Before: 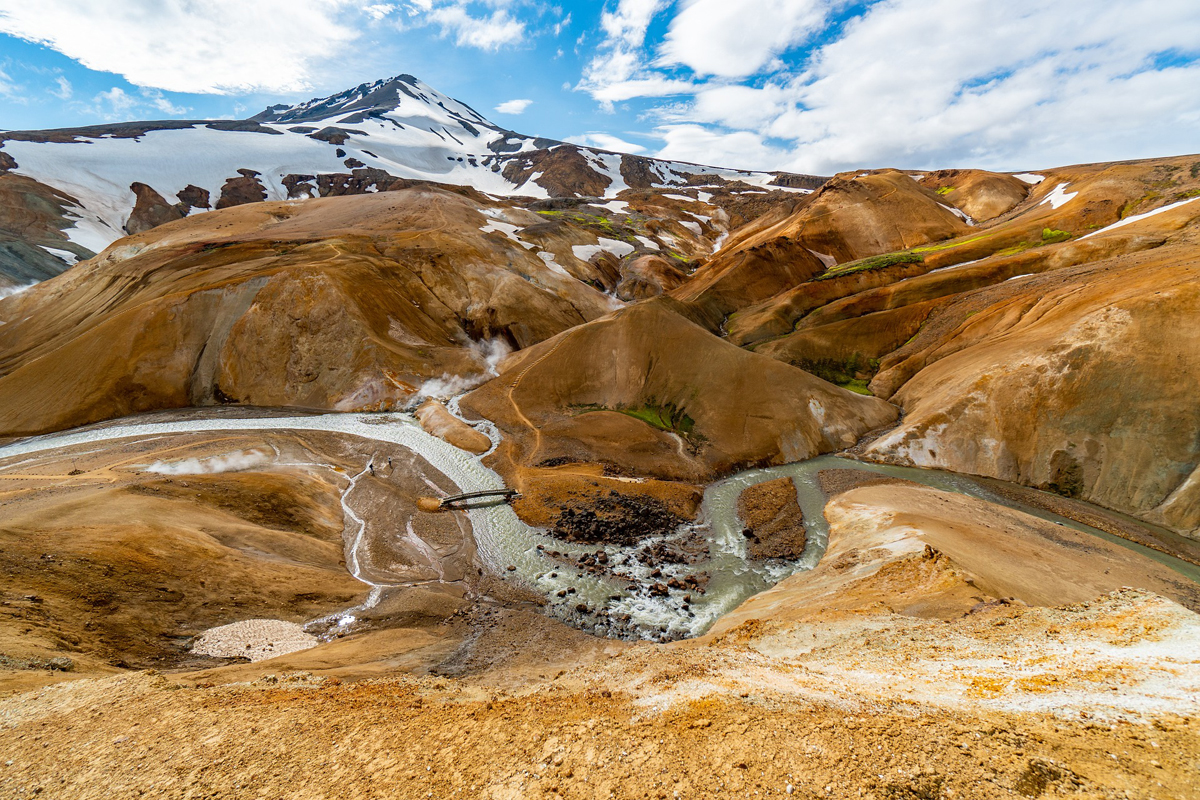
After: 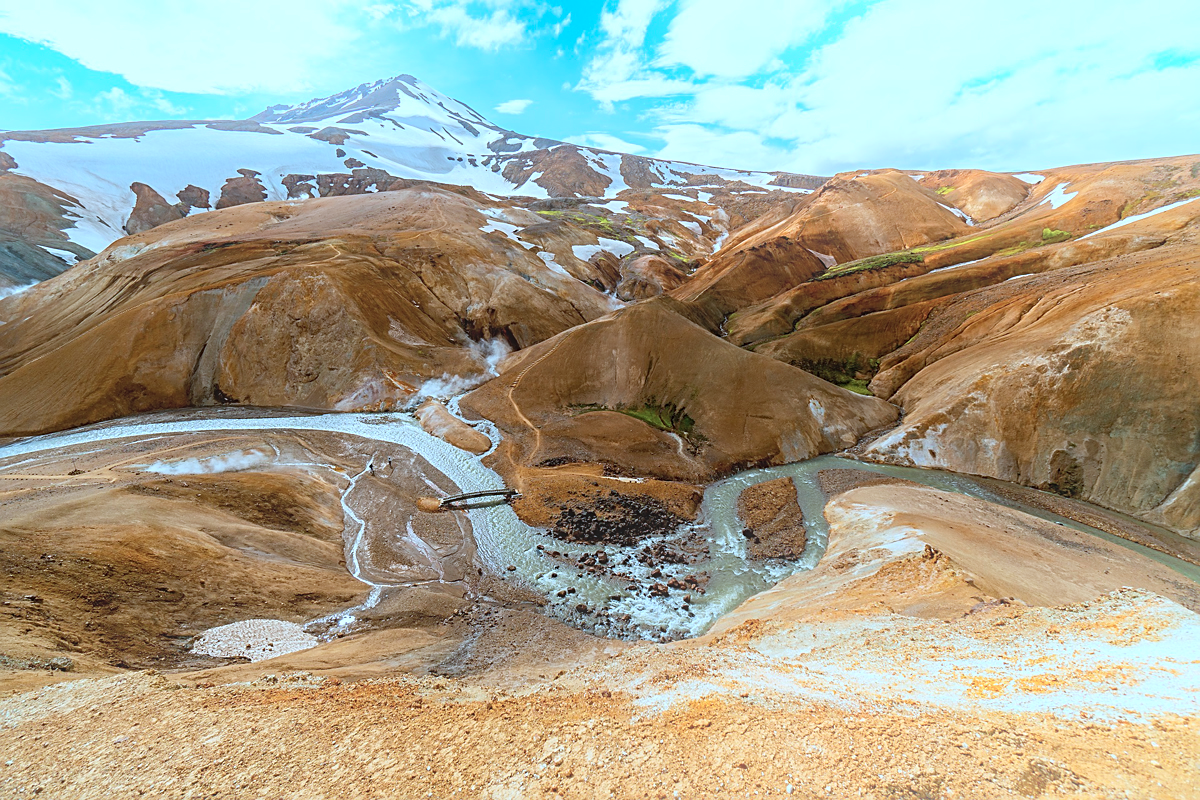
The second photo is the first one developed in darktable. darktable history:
sharpen: on, module defaults
color correction: highlights a* -9.35, highlights b* -23.15
bloom: on, module defaults
